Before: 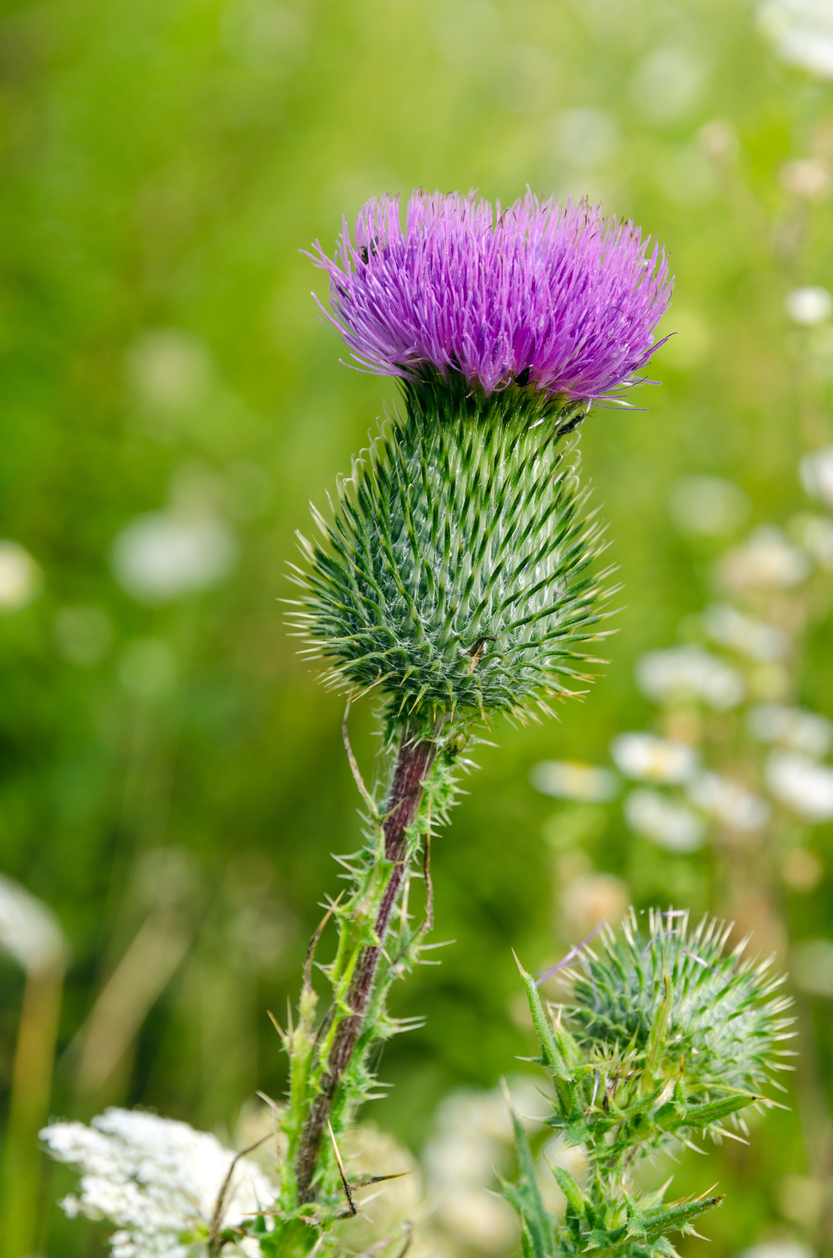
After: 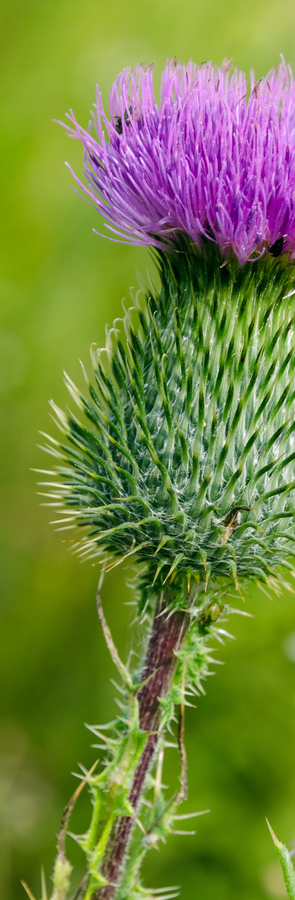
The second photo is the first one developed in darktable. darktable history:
crop and rotate: left 29.697%, top 10.341%, right 34.787%, bottom 18.098%
